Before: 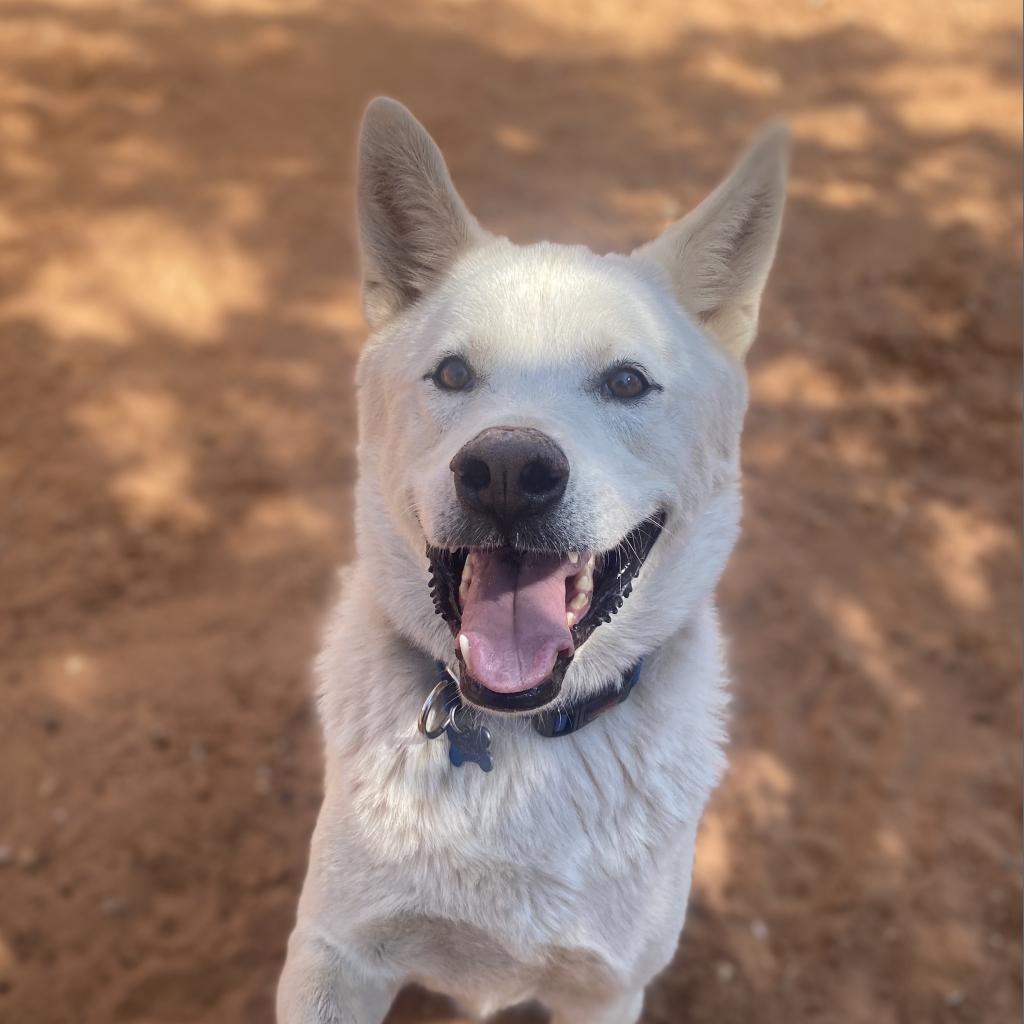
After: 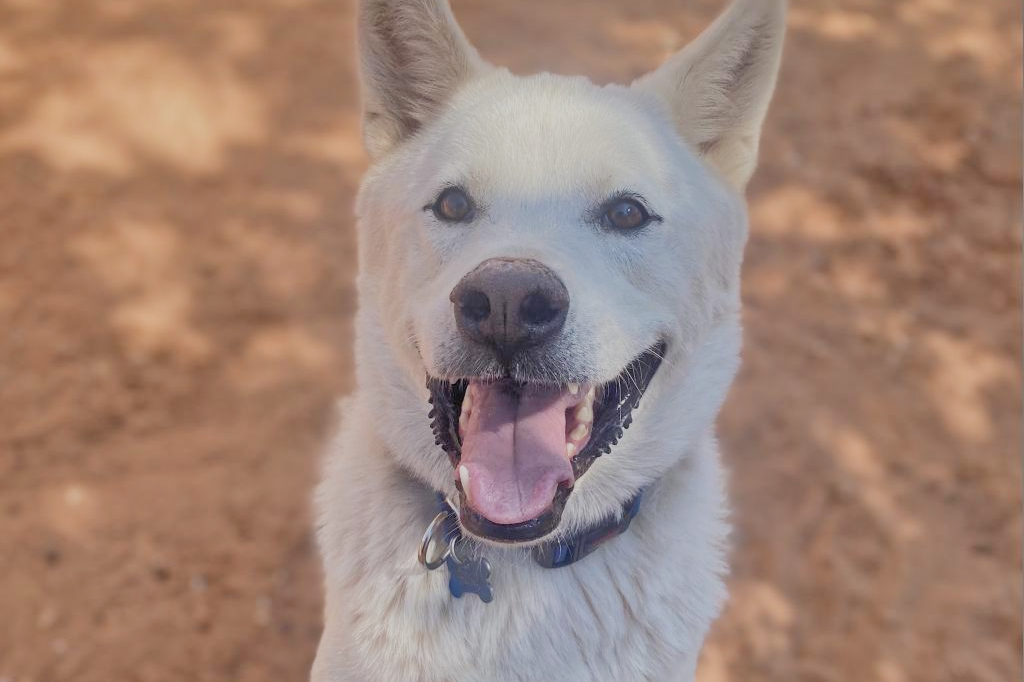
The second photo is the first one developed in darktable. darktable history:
filmic rgb: black relative exposure -7.65 EV, white relative exposure 4.56 EV, hardness 3.61, color science v5 (2021), contrast in shadows safe, contrast in highlights safe
tone equalizer: -7 EV 0.151 EV, -6 EV 0.595 EV, -5 EV 1.18 EV, -4 EV 1.35 EV, -3 EV 1.13 EV, -2 EV 0.6 EV, -1 EV 0.168 EV
crop: top 16.571%, bottom 16.765%
